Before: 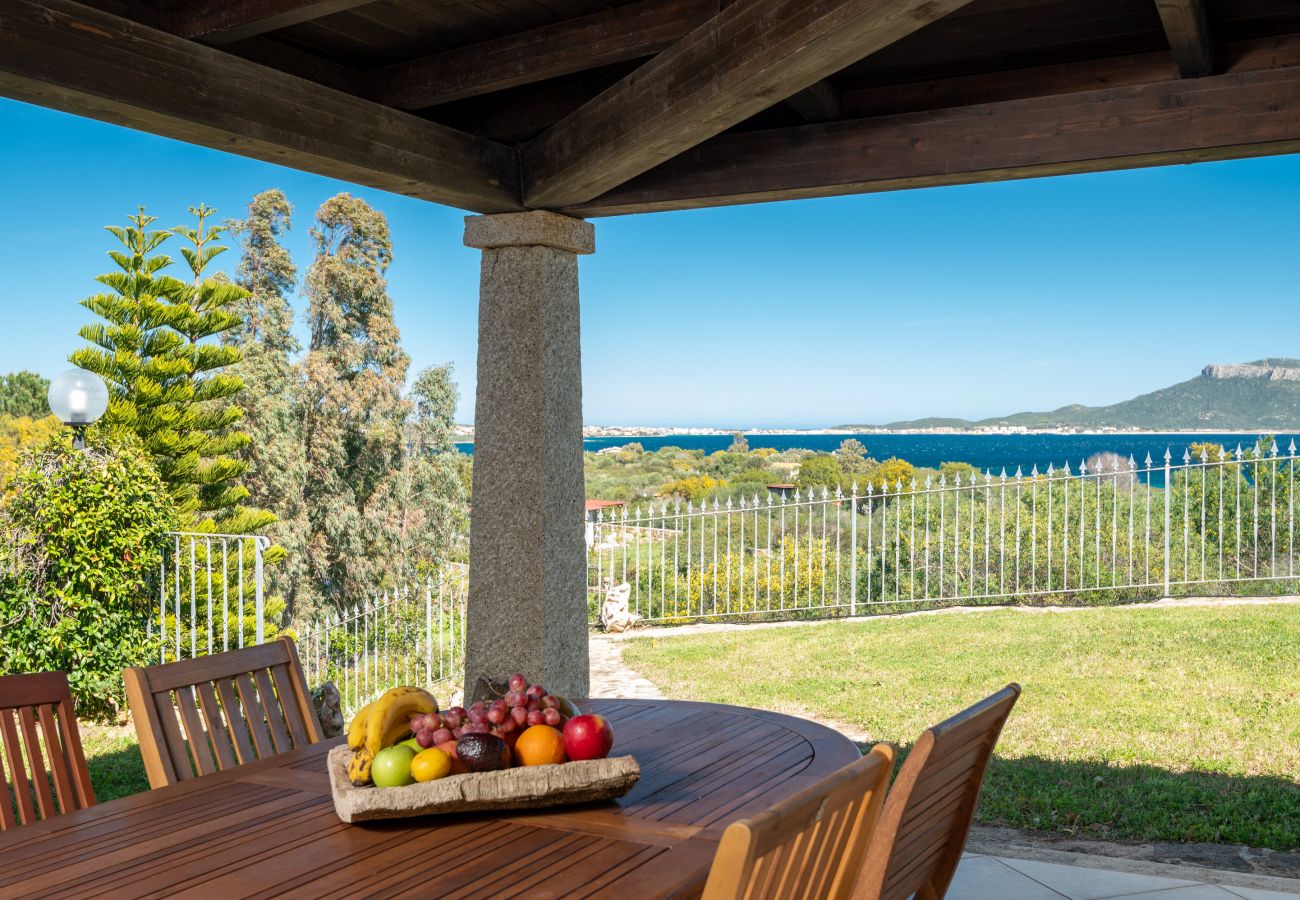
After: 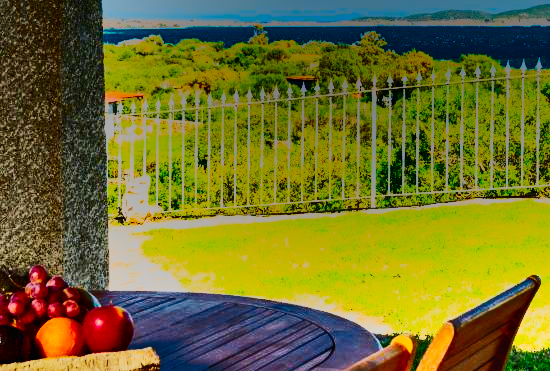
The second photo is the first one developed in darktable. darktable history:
shadows and highlights: radius 123.32, shadows 99.17, white point adjustment -3.07, highlights -99.44, soften with gaussian
crop: left 36.983%, top 45.356%, right 20.657%, bottom 13.373%
tone equalizer: mask exposure compensation -0.513 EV
tone curve: curves: ch0 [(0, 0.039) (0.104, 0.103) (0.273, 0.267) (0.448, 0.487) (0.704, 0.761) (0.886, 0.922) (0.994, 0.971)]; ch1 [(0, 0) (0.335, 0.298) (0.446, 0.413) (0.485, 0.487) (0.515, 0.503) (0.566, 0.563) (0.641, 0.655) (1, 1)]; ch2 [(0, 0) (0.314, 0.301) (0.421, 0.411) (0.502, 0.494) (0.528, 0.54) (0.557, 0.559) (0.612, 0.605) (0.722, 0.686) (1, 1)], preserve colors none
exposure: black level correction 0.011, compensate highlight preservation false
contrast brightness saturation: contrast 0.204, brightness 0.19, saturation 0.799
base curve: curves: ch0 [(0, 0) (0.007, 0.004) (0.027, 0.03) (0.046, 0.07) (0.207, 0.54) (0.442, 0.872) (0.673, 0.972) (1, 1)]
